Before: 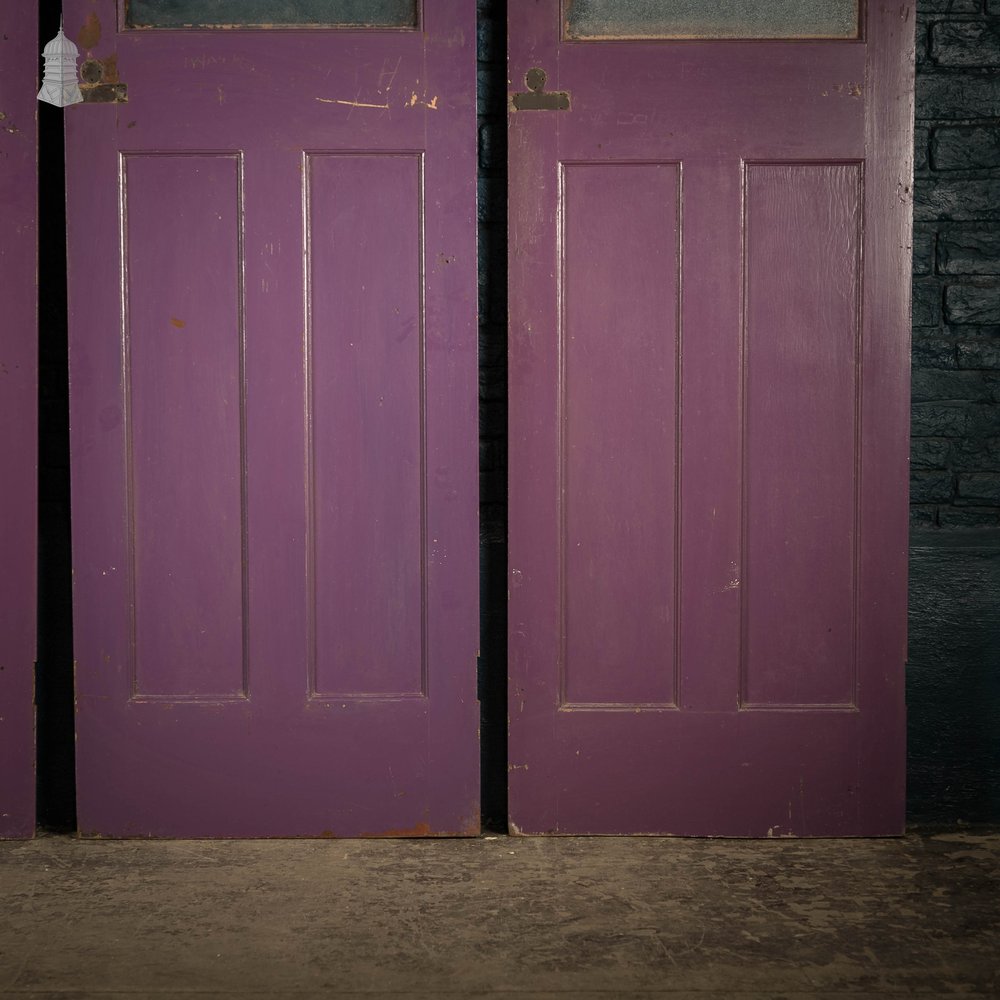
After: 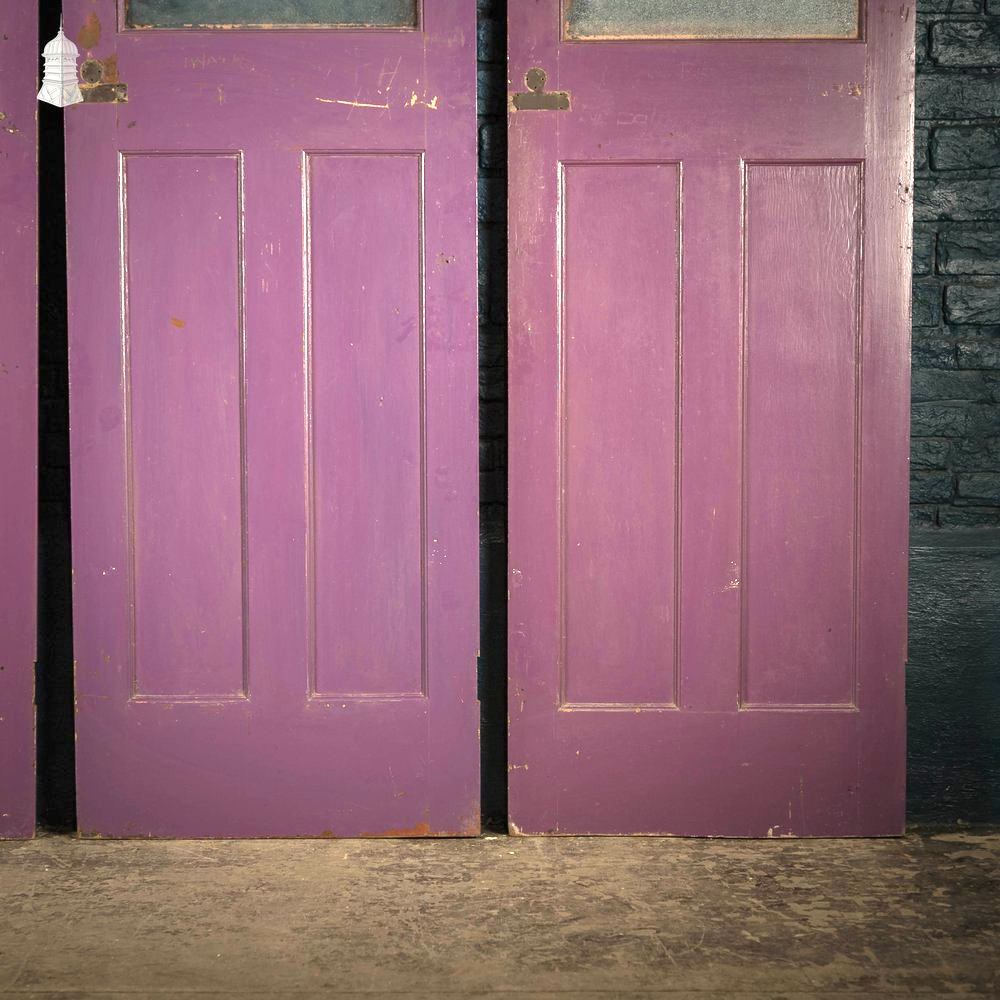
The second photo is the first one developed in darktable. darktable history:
shadows and highlights: shadows 20.91, highlights -82.73, soften with gaussian
exposure: black level correction 0, exposure 1.45 EV, compensate exposure bias true, compensate highlight preservation false
color correction: highlights b* 3
